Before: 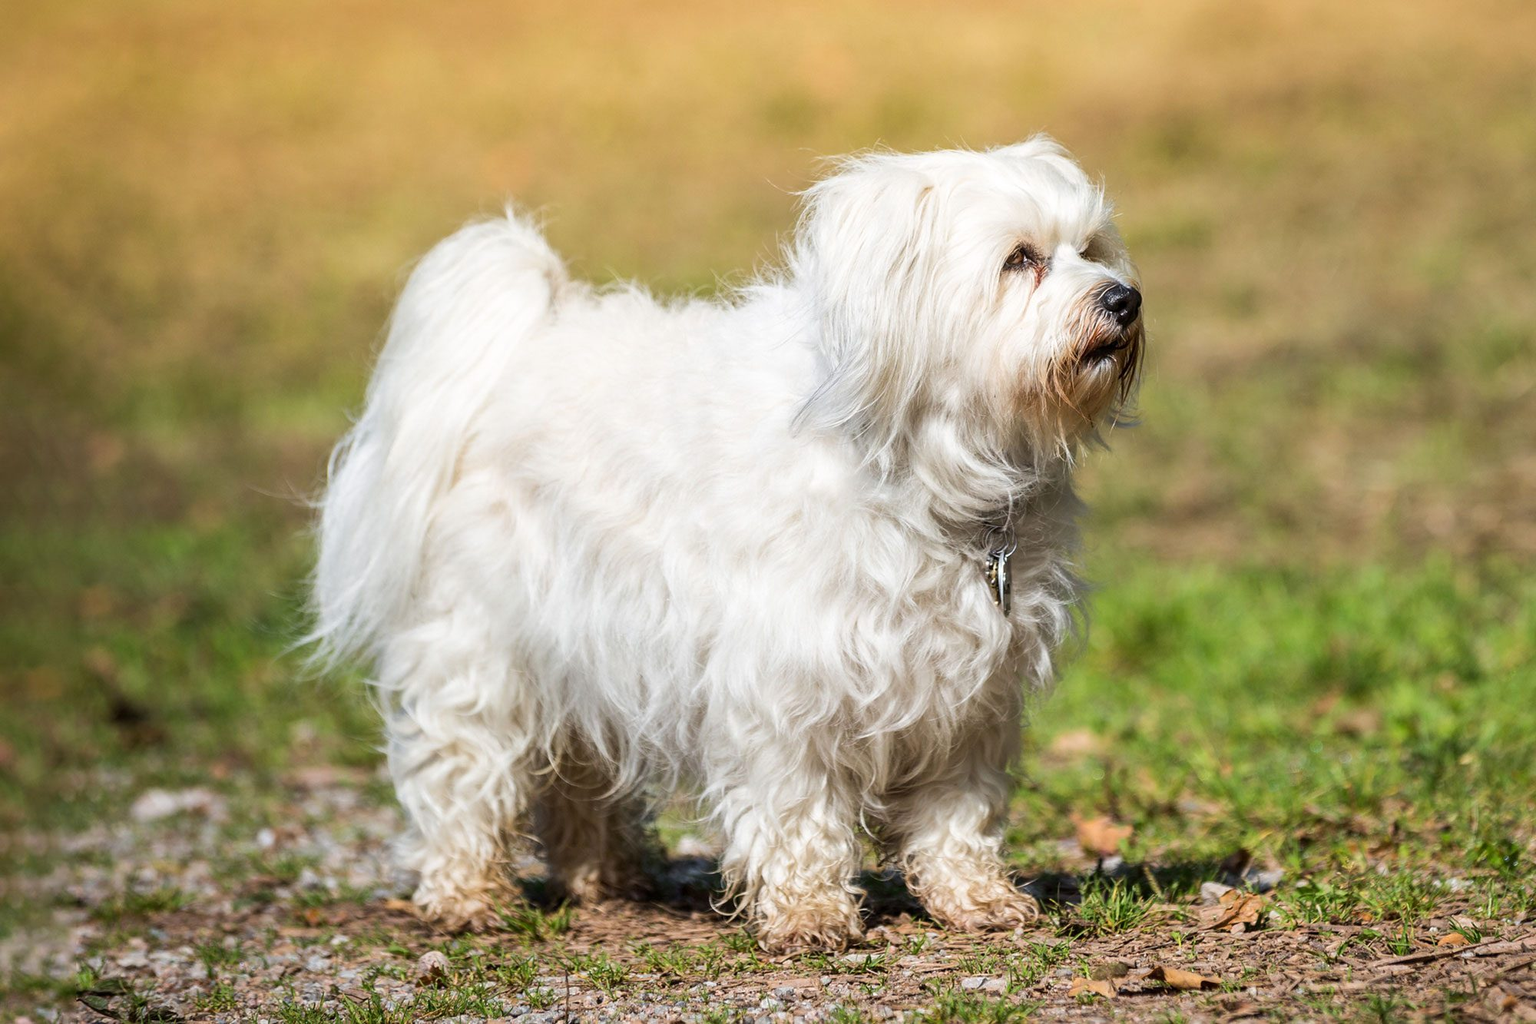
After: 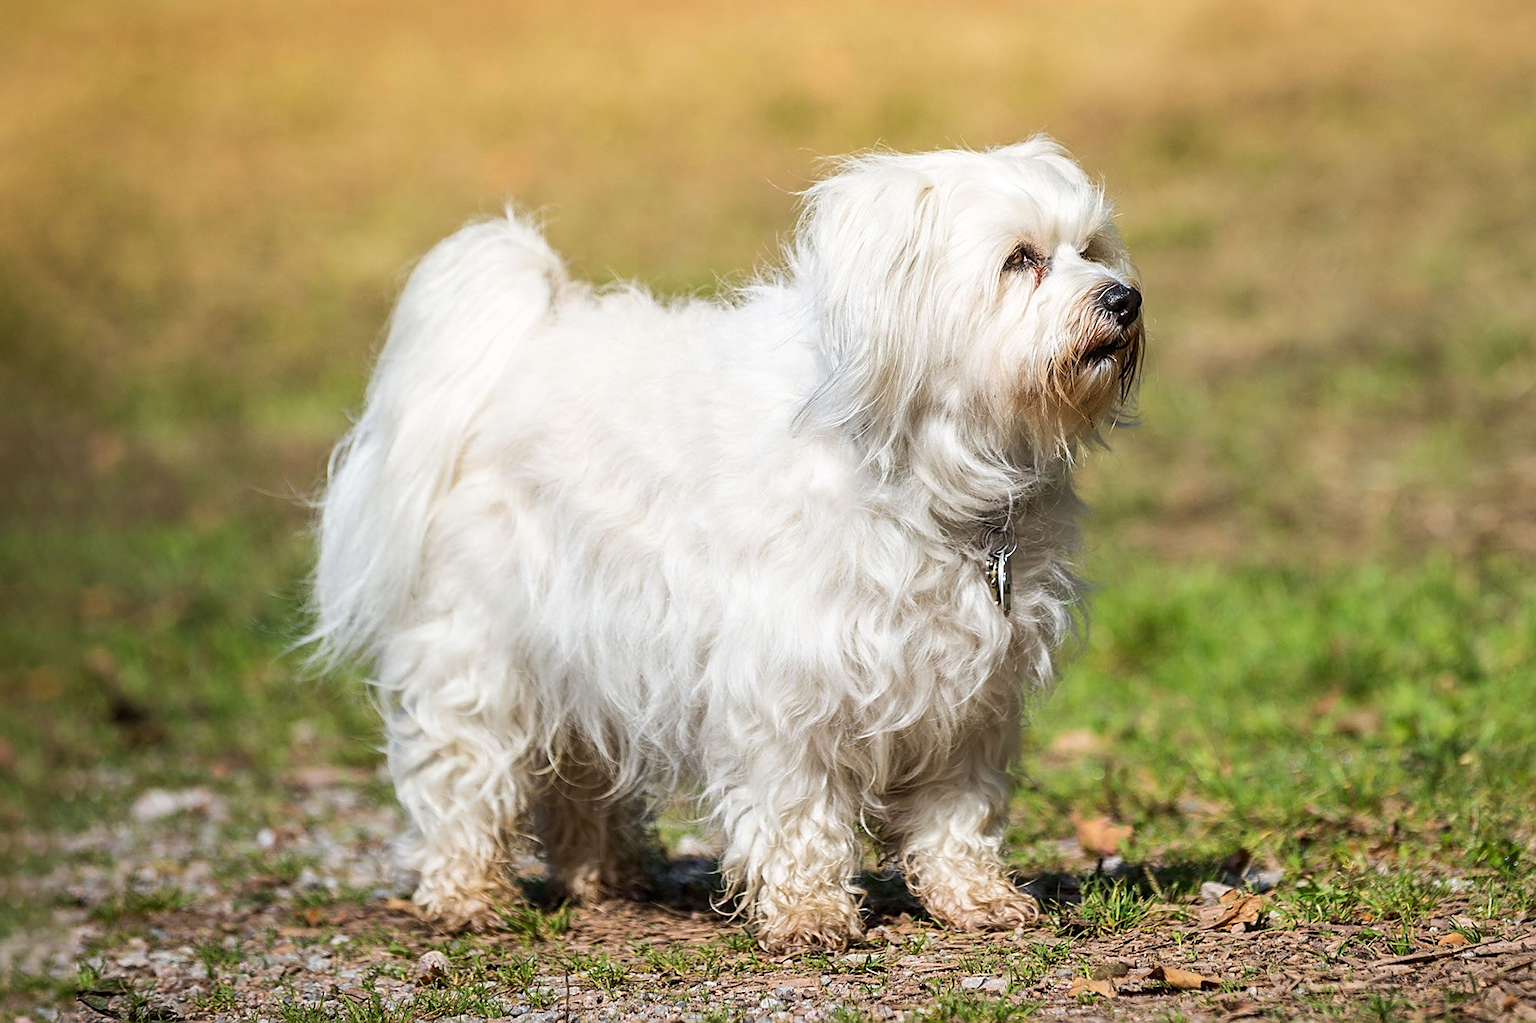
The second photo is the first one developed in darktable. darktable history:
sharpen: radius 1.965
